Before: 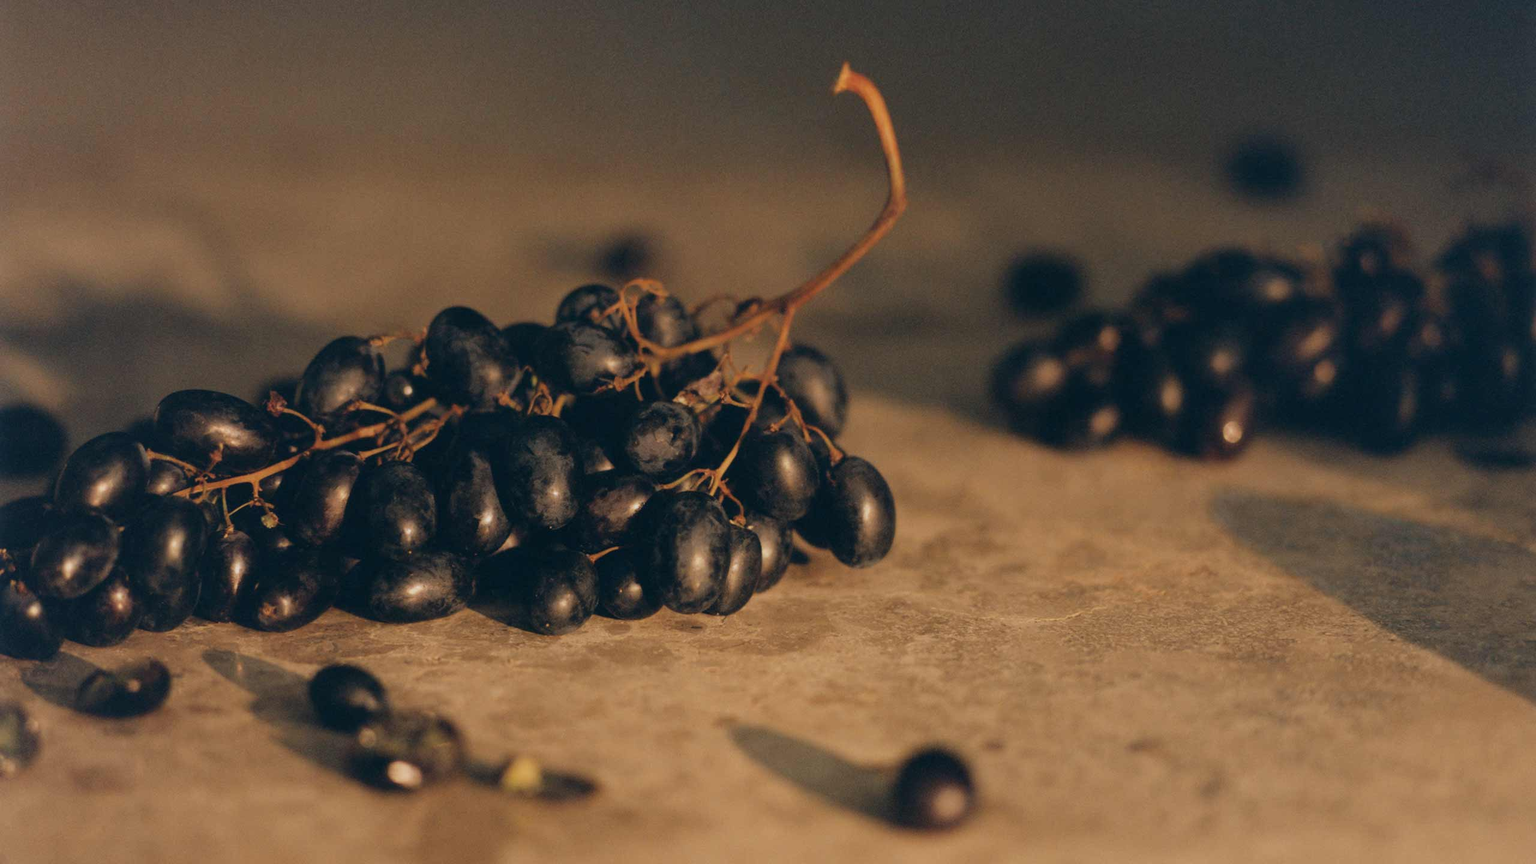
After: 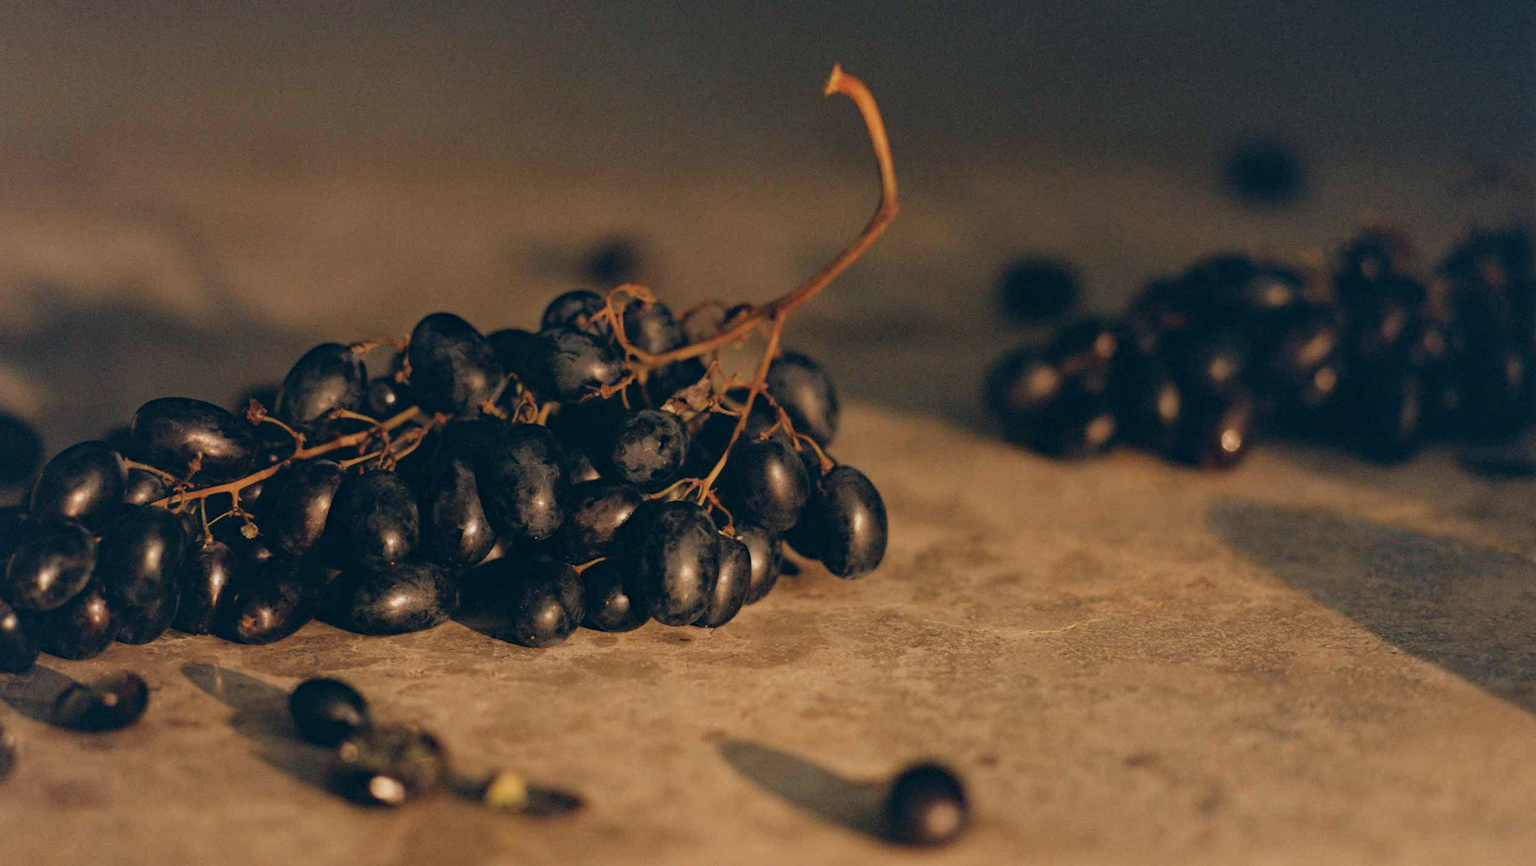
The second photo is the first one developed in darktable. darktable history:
crop: left 1.647%, right 0.266%, bottom 1.573%
haze removal: adaptive false
